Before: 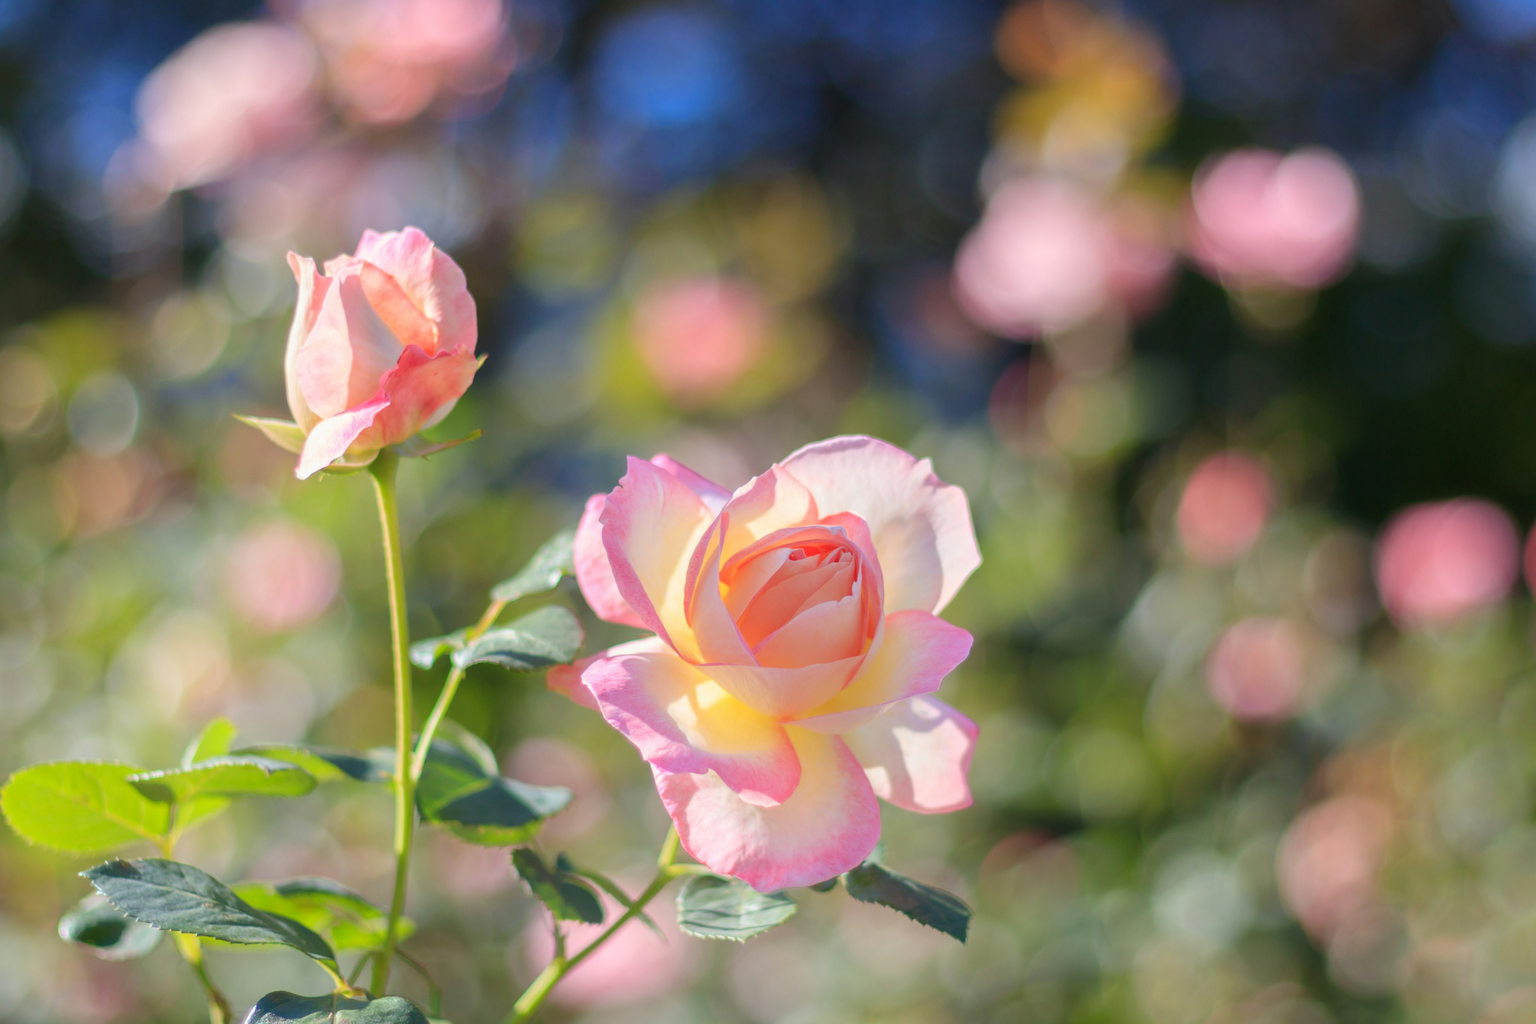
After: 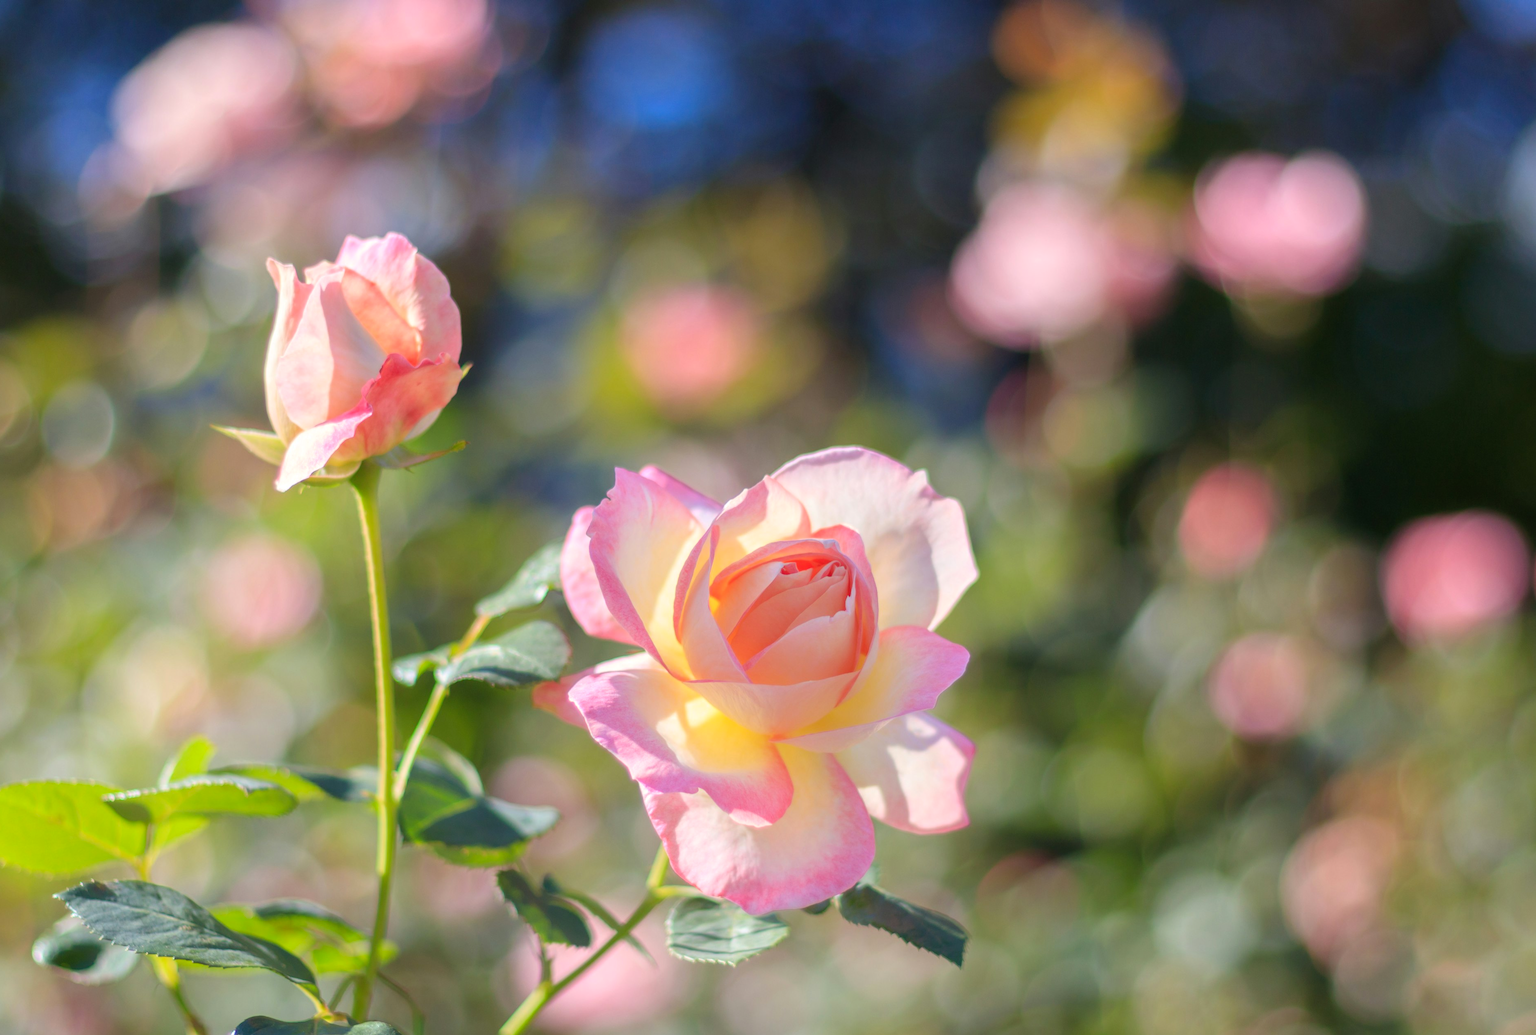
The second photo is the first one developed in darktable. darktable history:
tone equalizer: on, module defaults
crop and rotate: left 1.774%, right 0.633%, bottom 1.28%
color balance rgb: perceptual saturation grading › global saturation 3.7%, global vibrance 5.56%, contrast 3.24%
